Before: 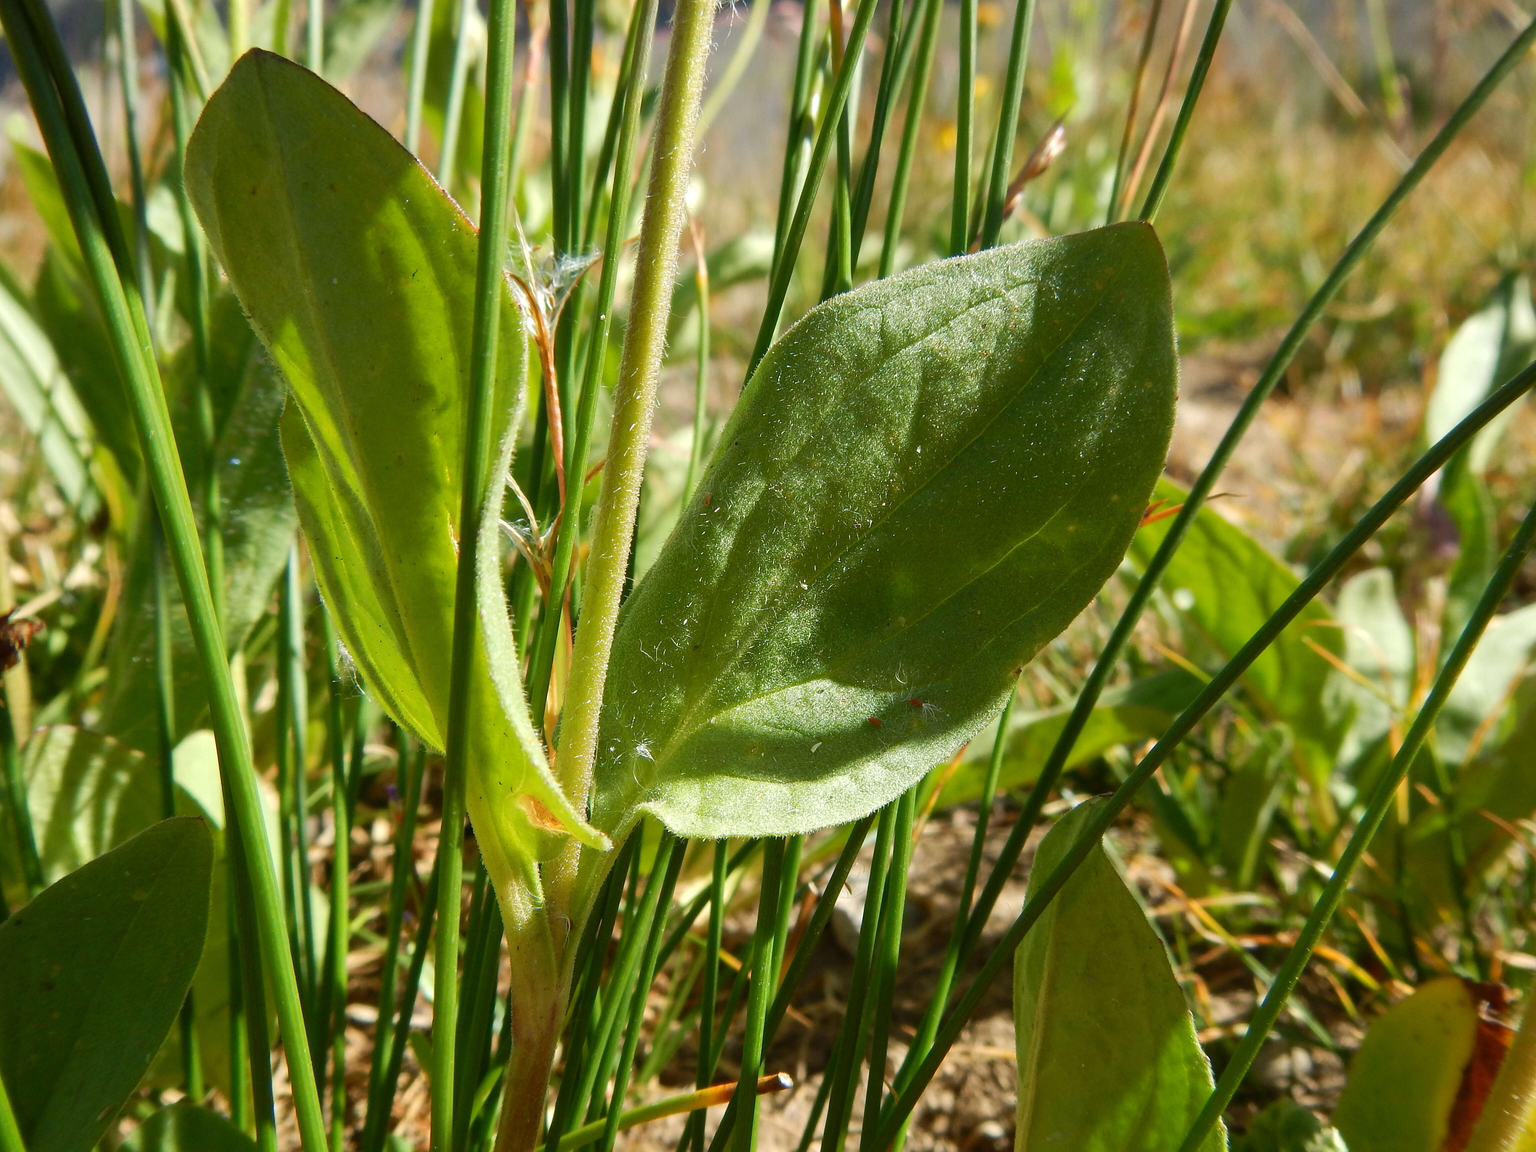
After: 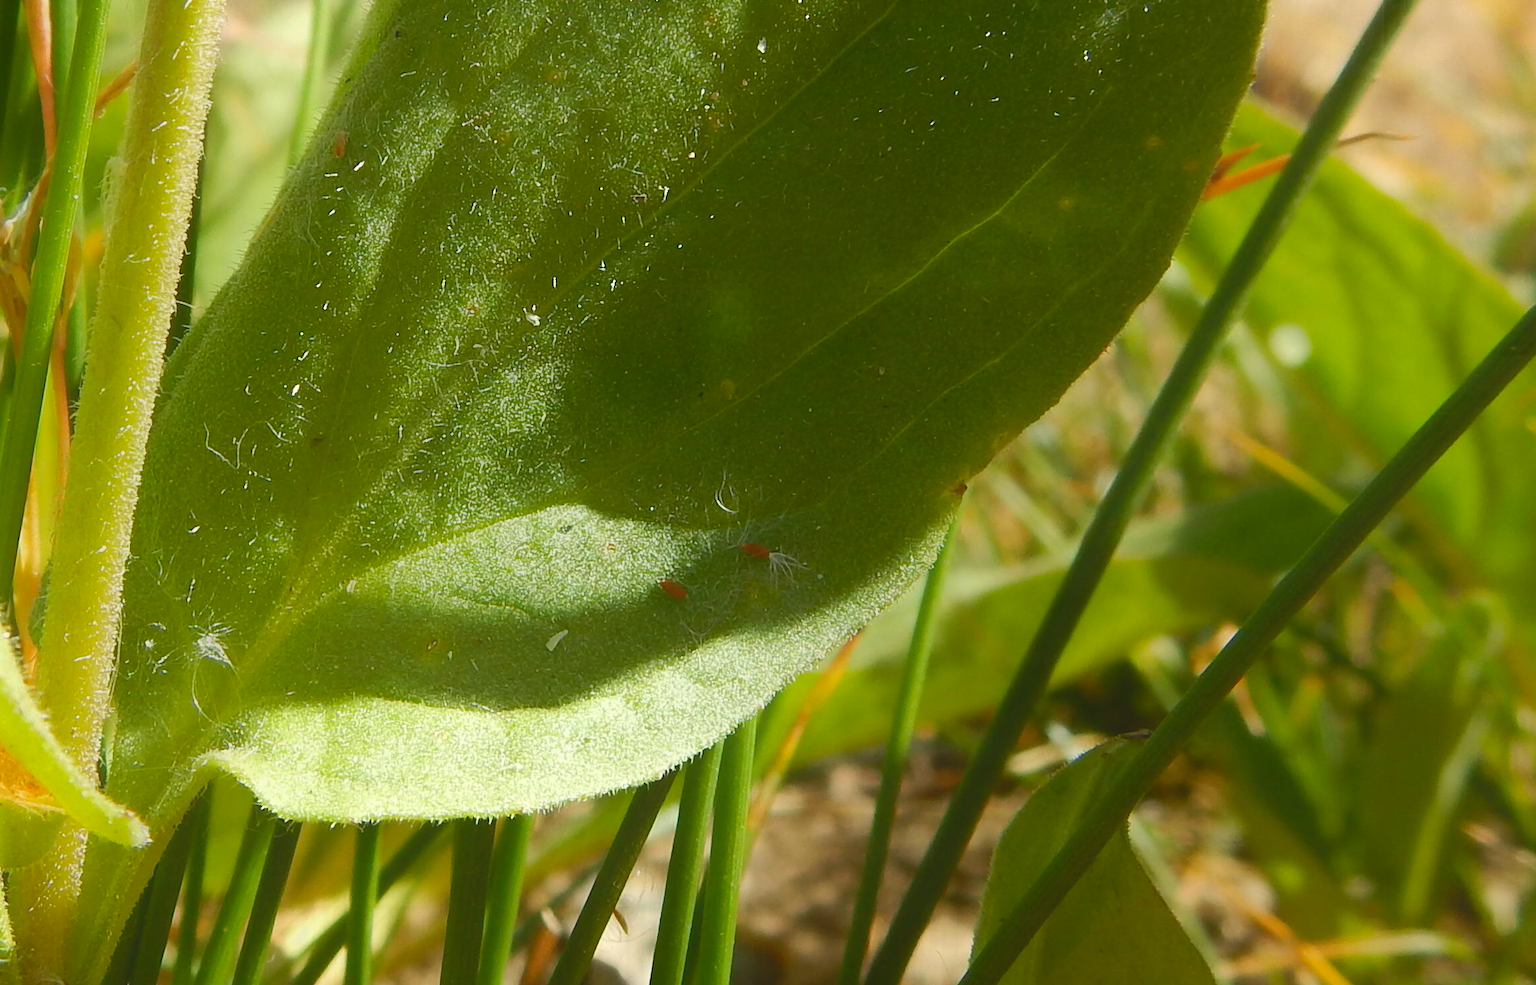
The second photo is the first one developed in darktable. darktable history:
color balance rgb: power › chroma 0.326%, power › hue 24.05°, perceptual saturation grading › global saturation 0.865%, perceptual brilliance grading › global brilliance 4.538%, global vibrance 20%
contrast equalizer: octaves 7, y [[0.6 ×6], [0.55 ×6], [0 ×6], [0 ×6], [0 ×6]], mix -0.99
crop: left 34.986%, top 37.061%, right 14.913%, bottom 20.074%
